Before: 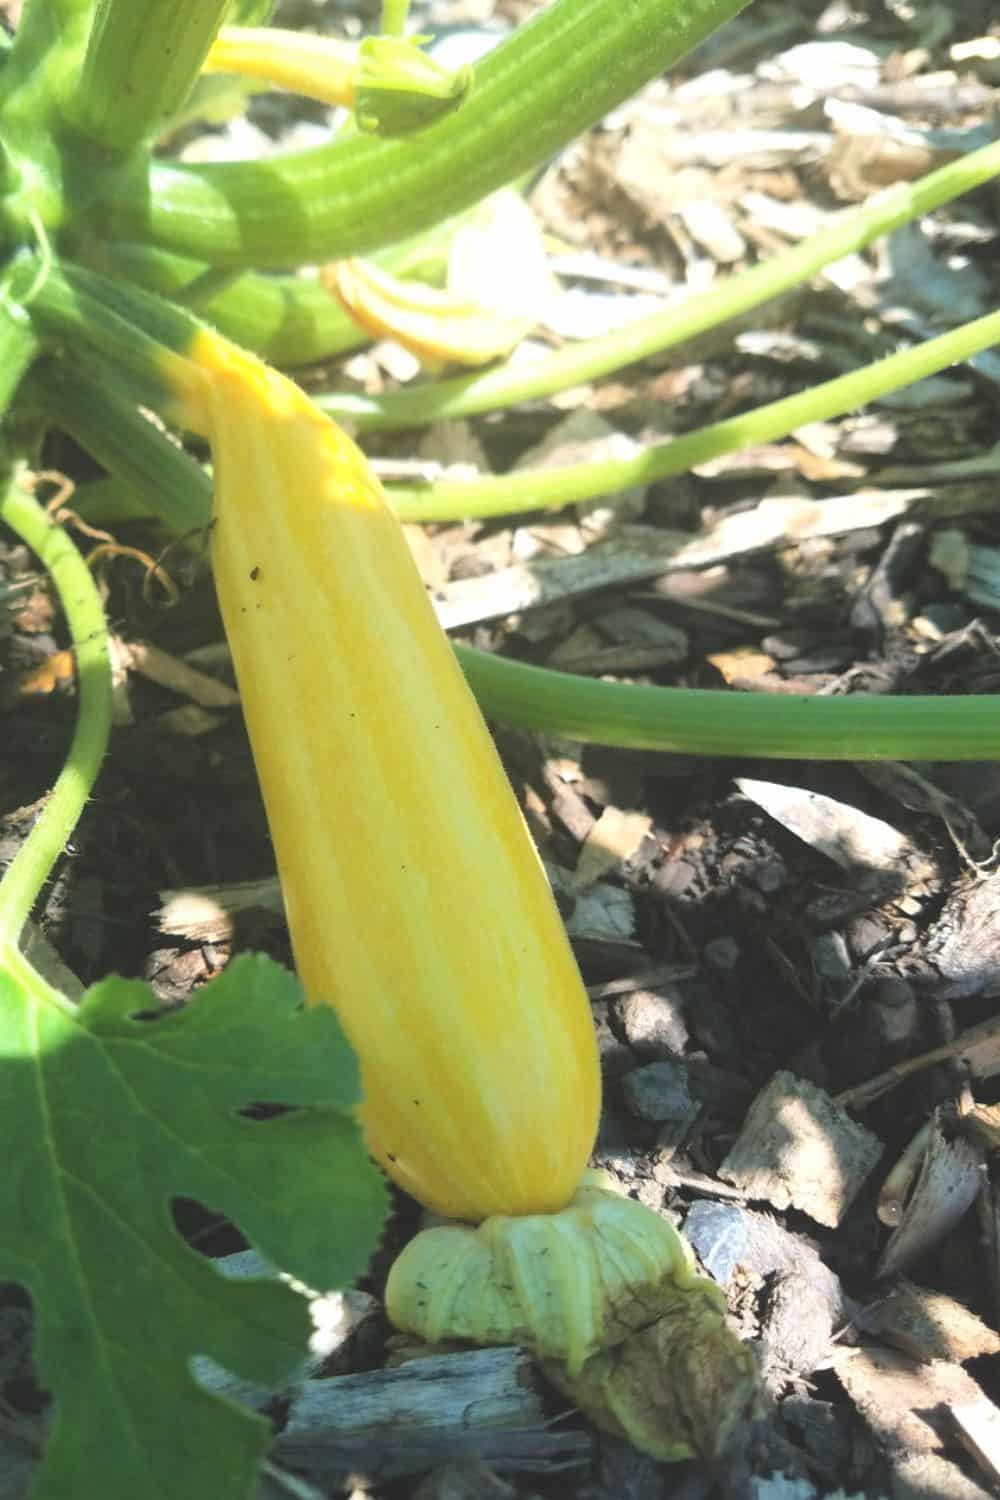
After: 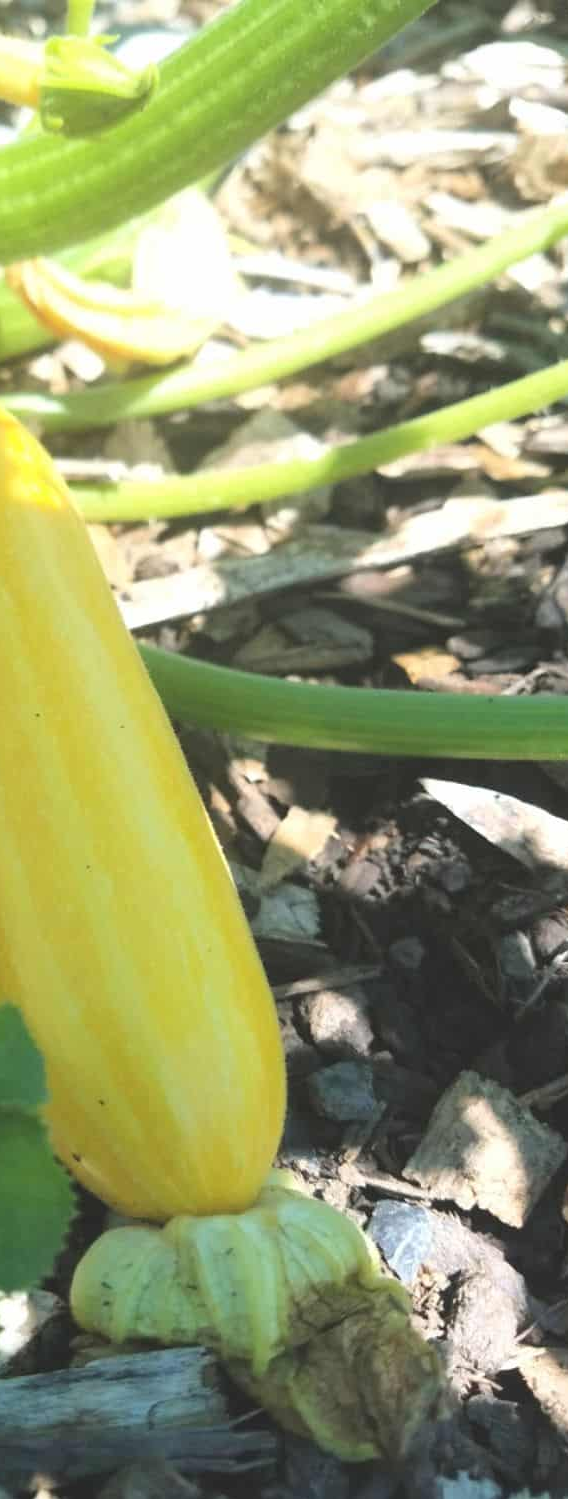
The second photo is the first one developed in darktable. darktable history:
crop: left 31.537%, top 0.015%, right 11.656%
